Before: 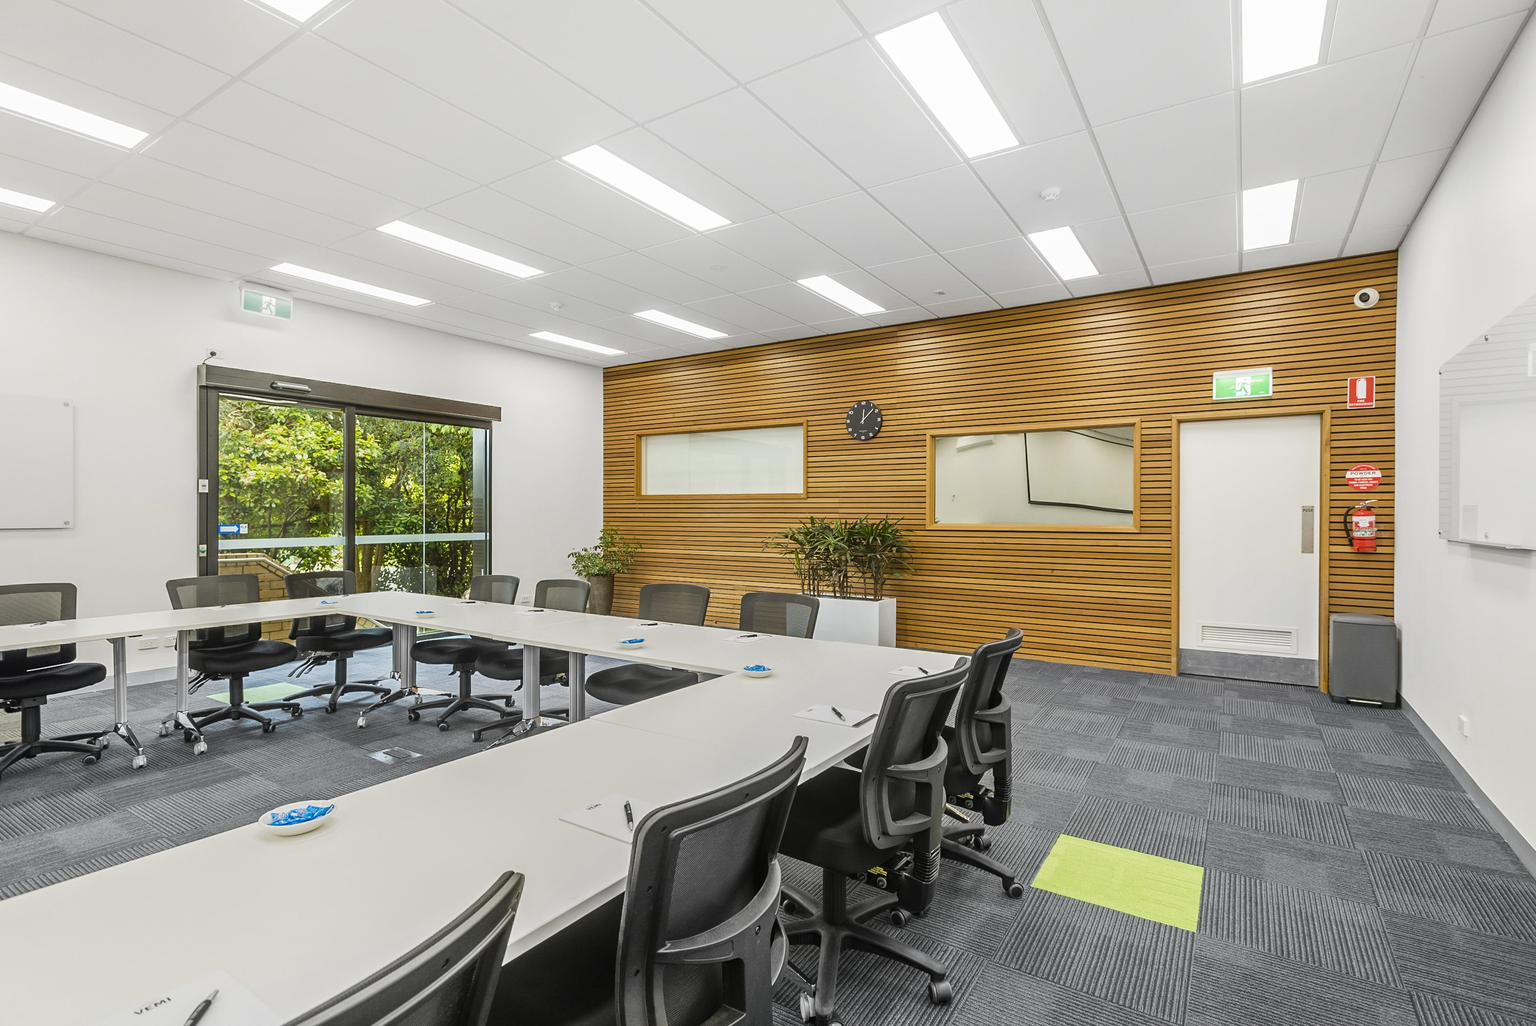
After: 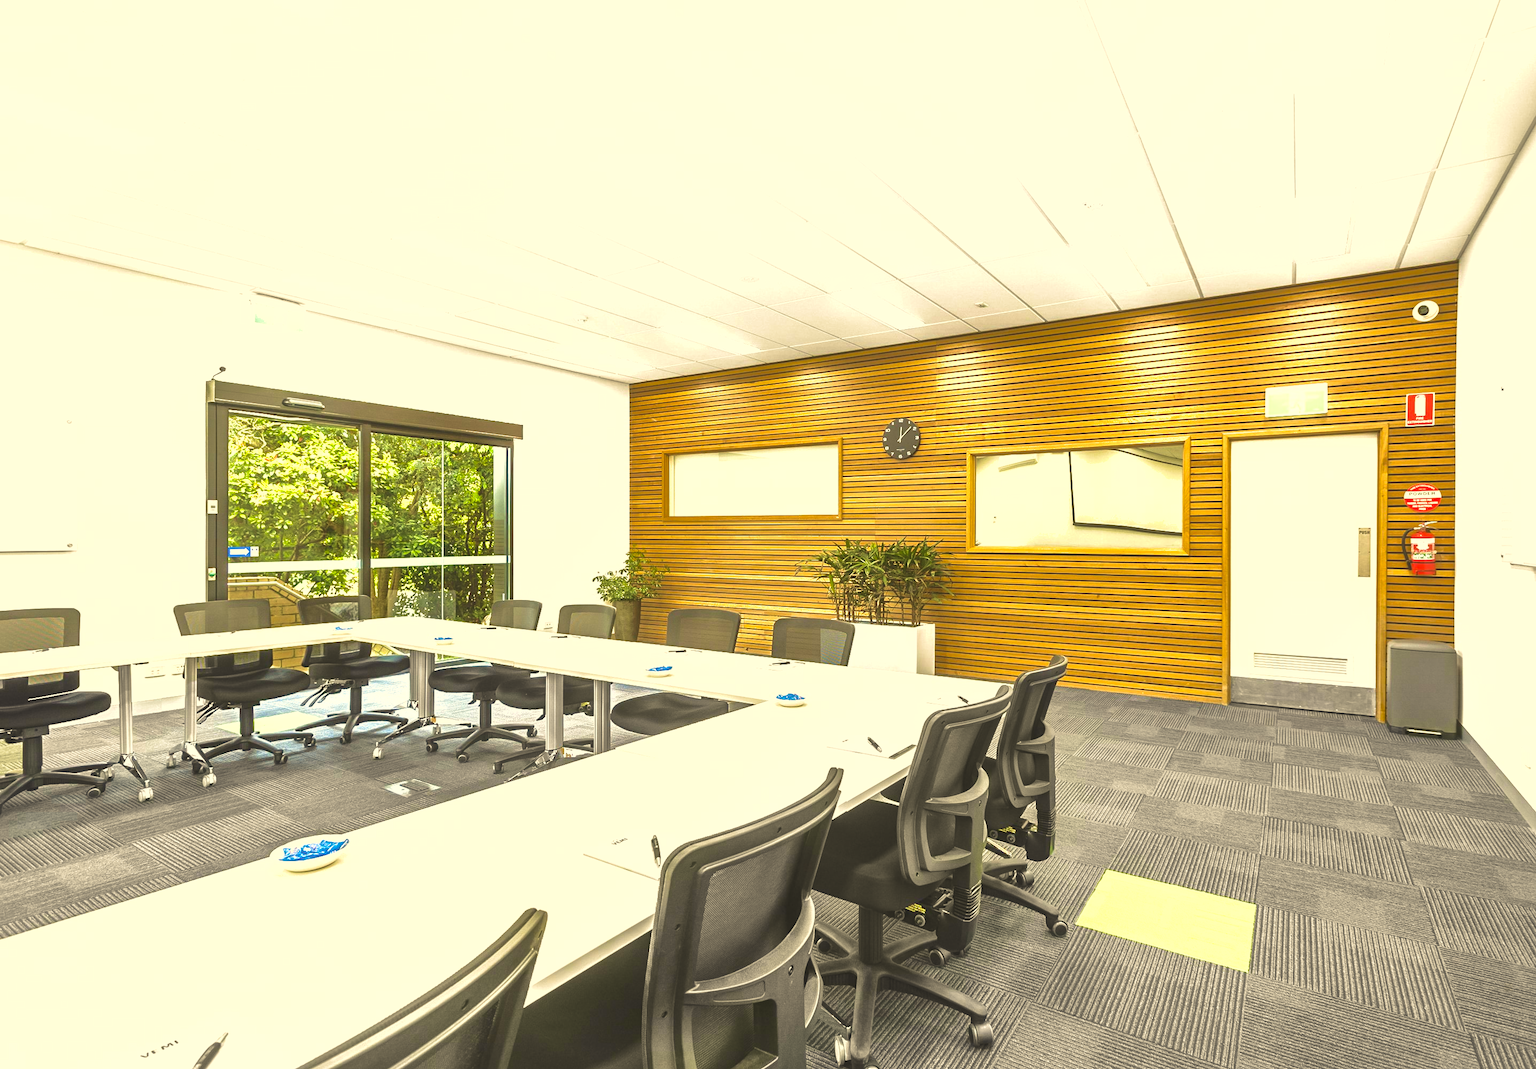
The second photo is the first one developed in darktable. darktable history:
crop: right 4.126%, bottom 0.031%
color correction: highlights a* 1.39, highlights b* 17.83
exposure: black level correction -0.005, exposure 1.002 EV, compensate highlight preservation false
shadows and highlights: on, module defaults
velvia: strength 45%
